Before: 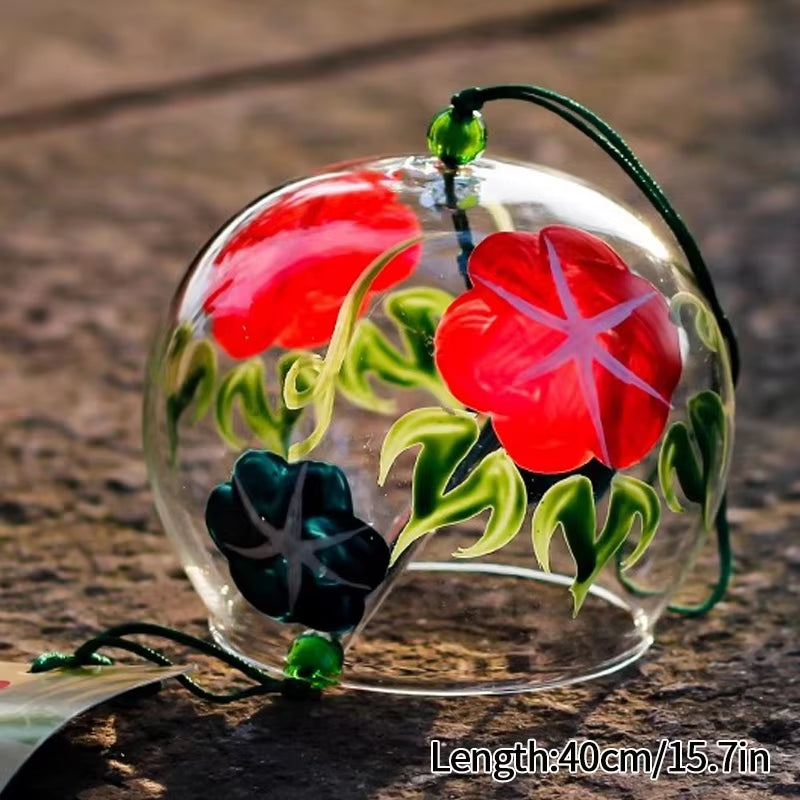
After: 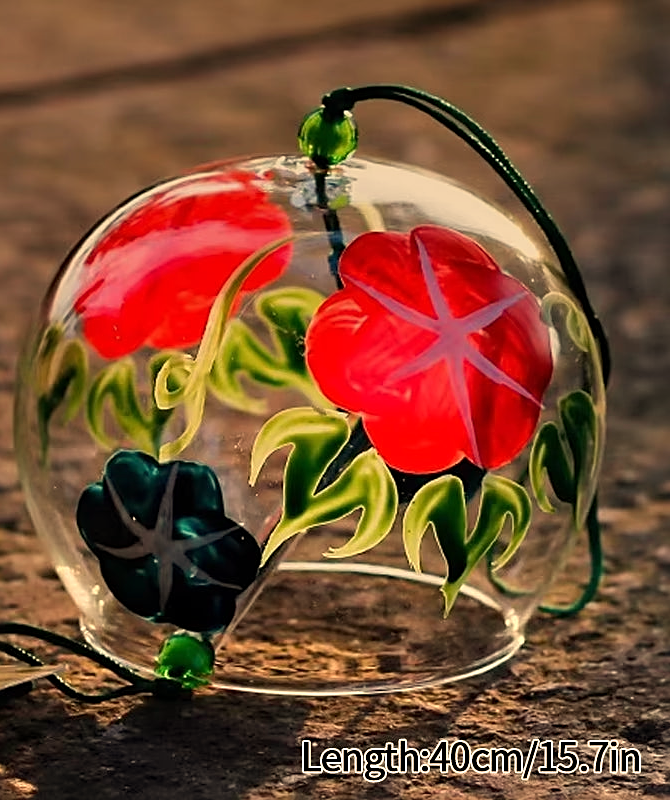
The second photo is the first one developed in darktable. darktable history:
sharpen: on, module defaults
crop: left 16.145%
graduated density: rotation -0.352°, offset 57.64
white balance: red 1.138, green 0.996, blue 0.812
